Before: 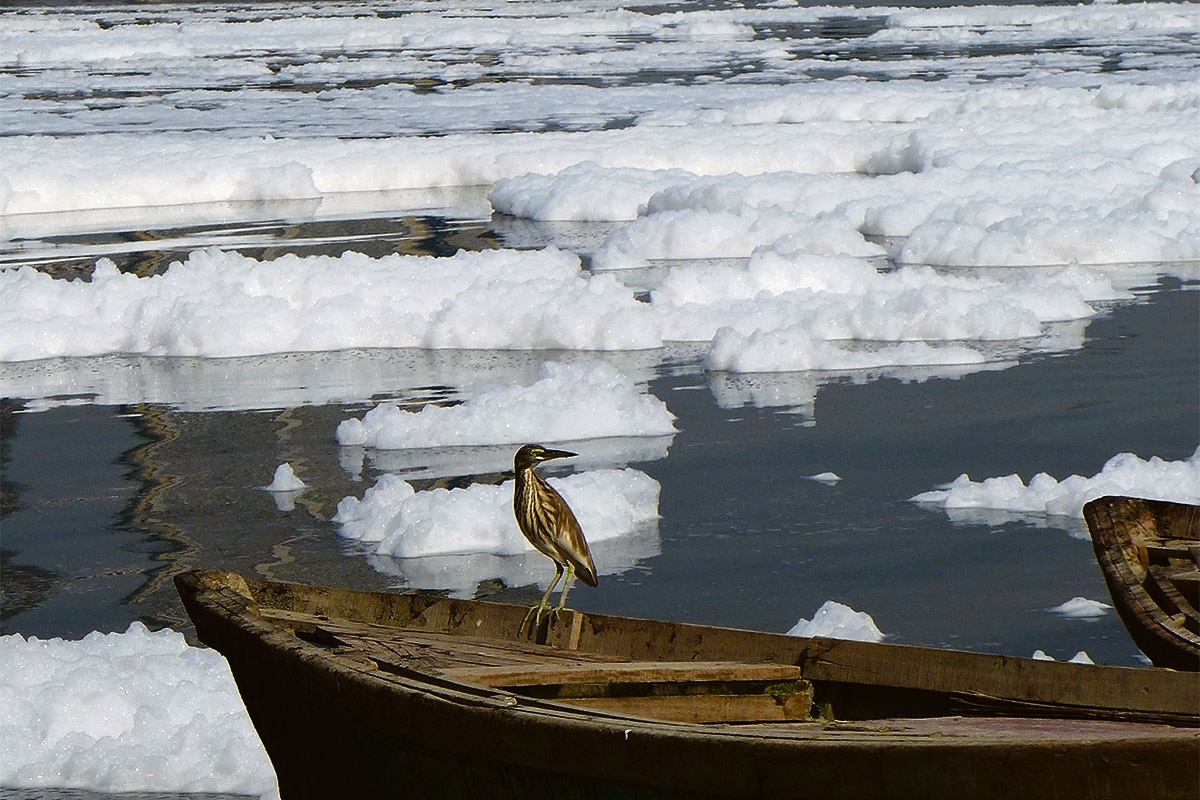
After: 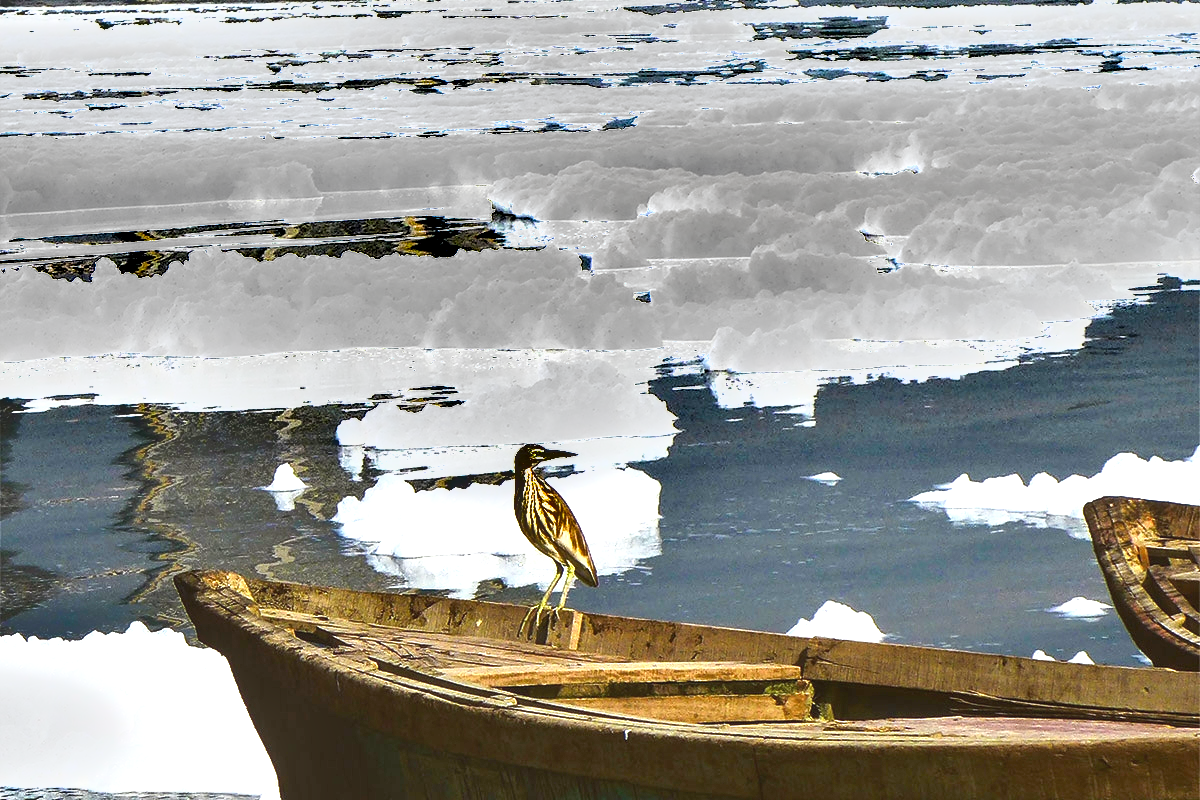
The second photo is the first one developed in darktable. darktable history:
local contrast: detail 109%
exposure: black level correction 0, exposure 2.102 EV, compensate highlight preservation false
shadows and highlights: shadows 52.67, soften with gaussian
